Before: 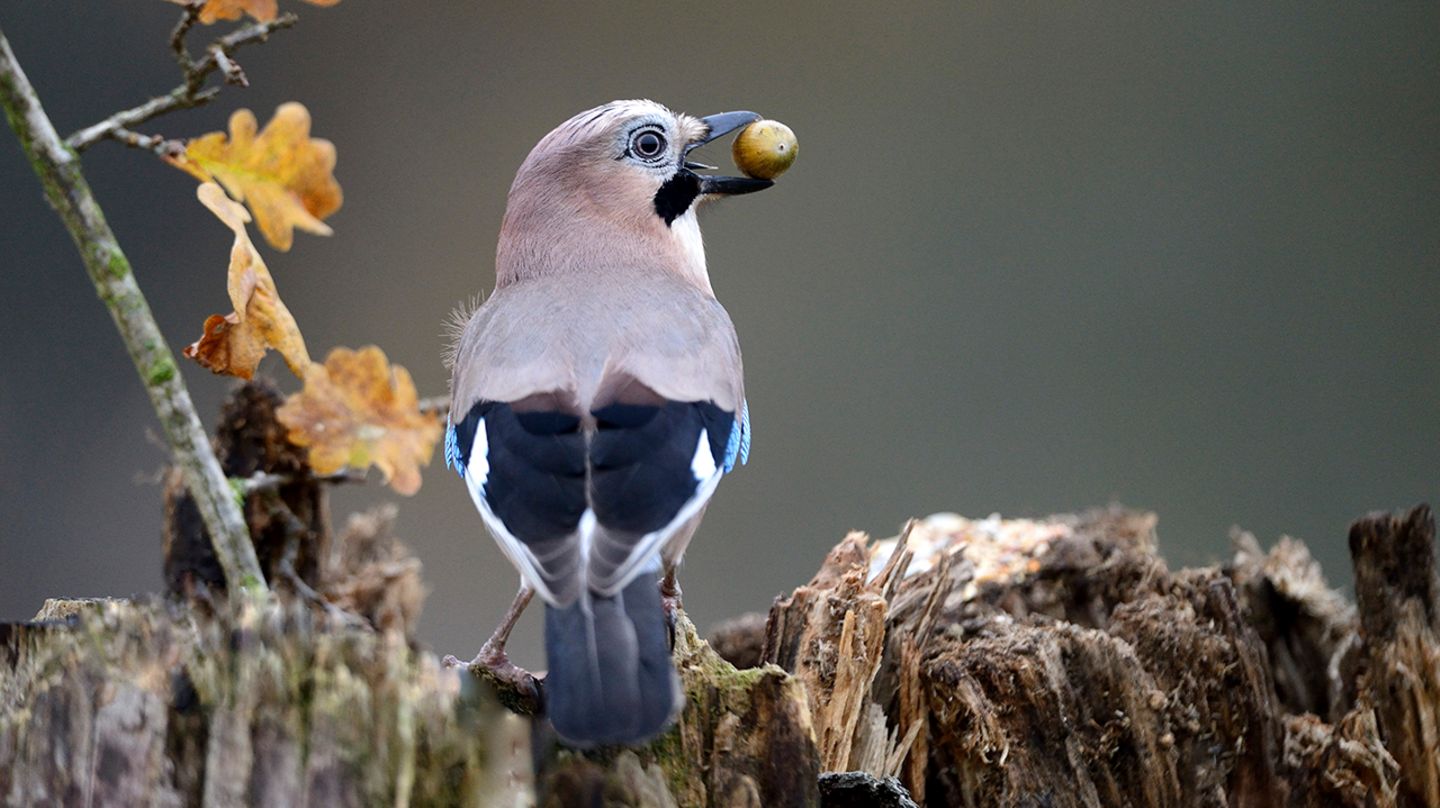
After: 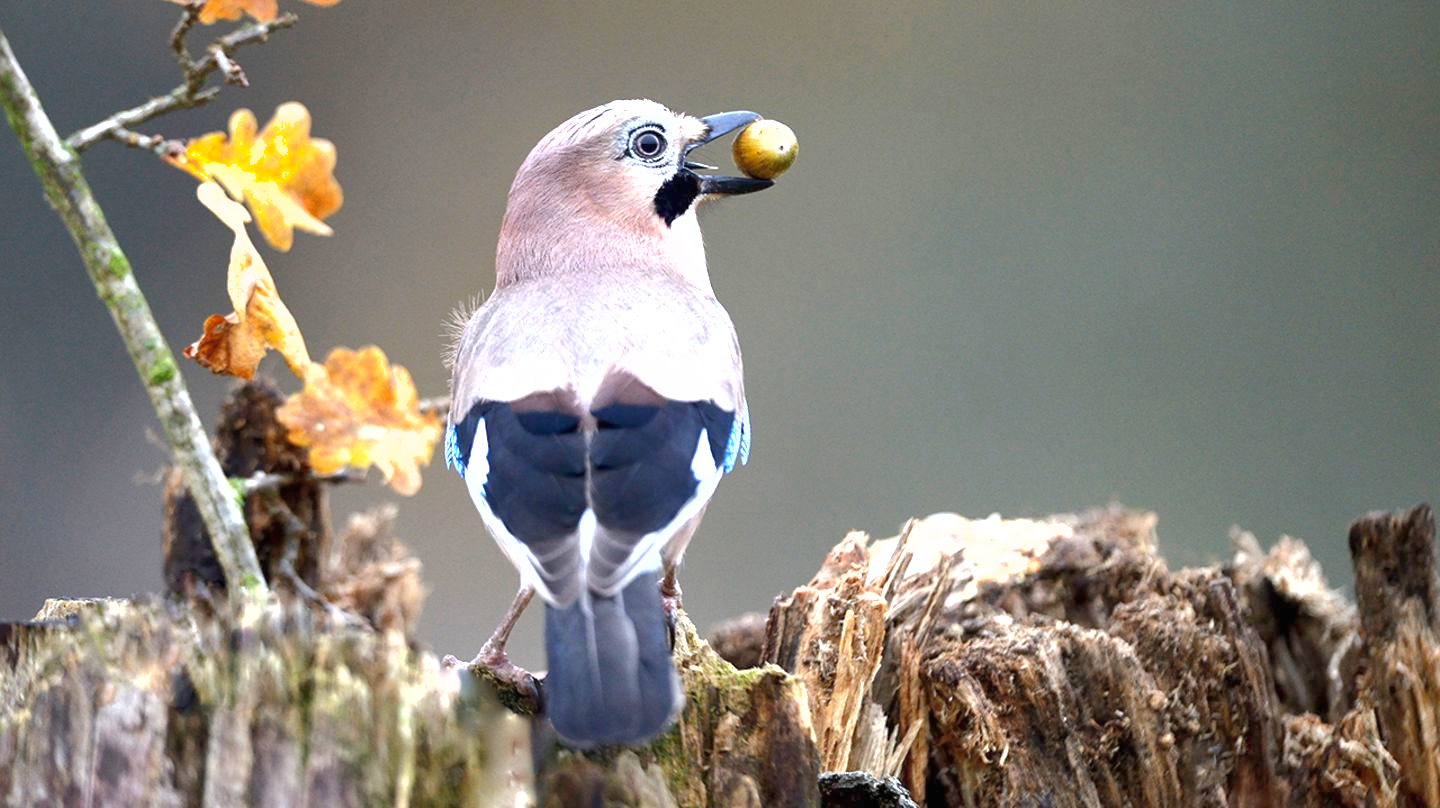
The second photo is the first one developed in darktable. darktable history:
exposure: black level correction 0, exposure 1.1 EV, compensate exposure bias true, compensate highlight preservation false
shadows and highlights: on, module defaults
